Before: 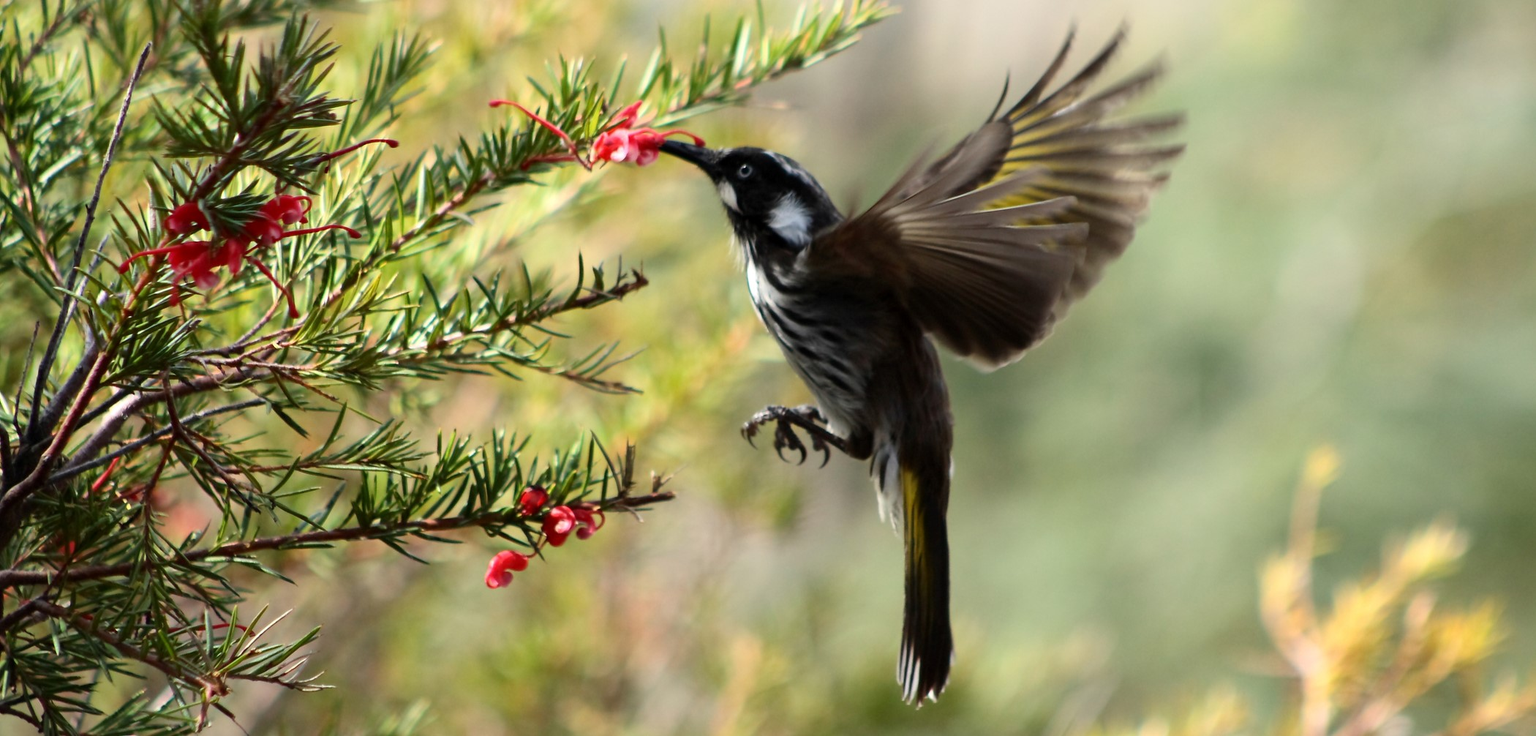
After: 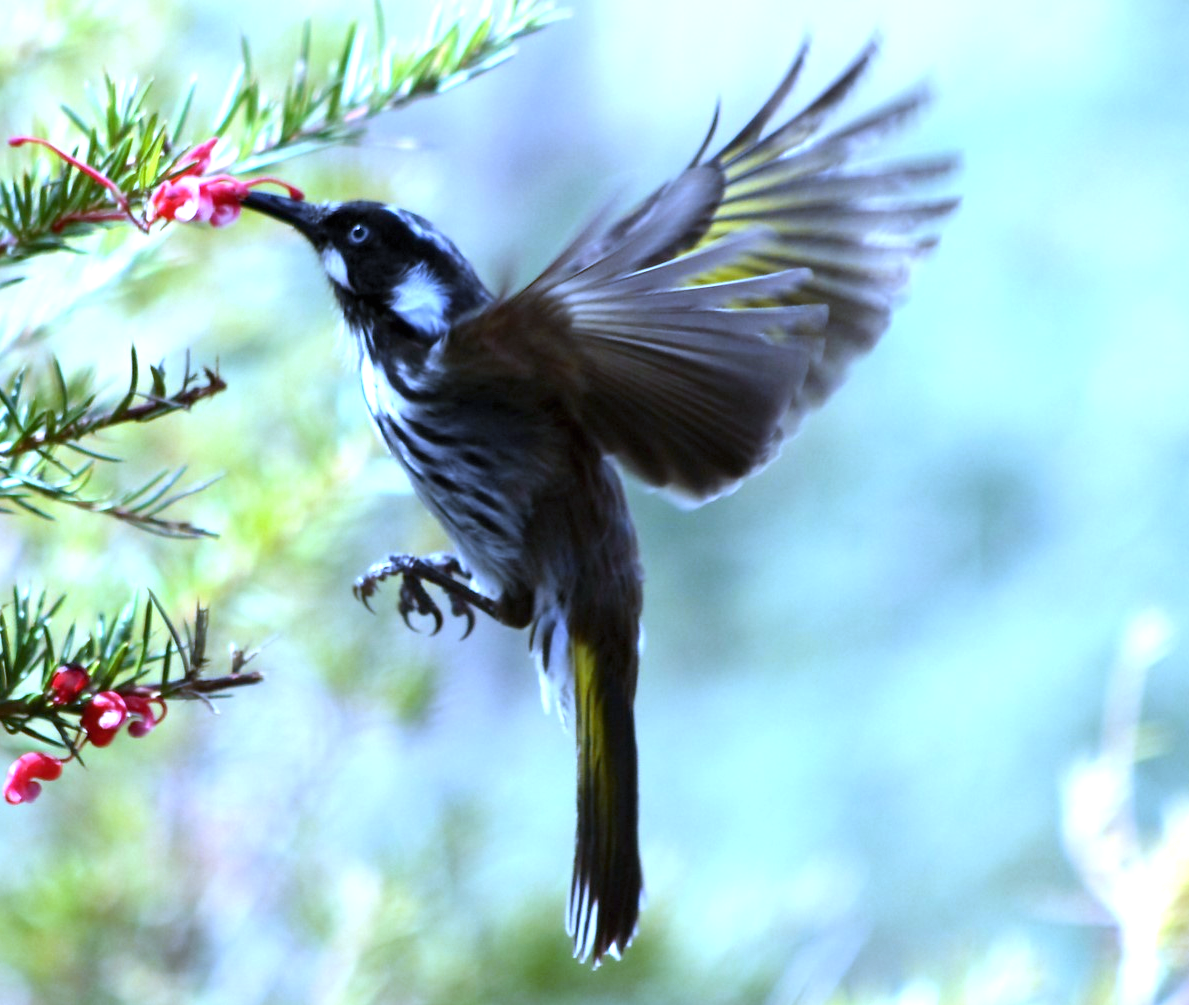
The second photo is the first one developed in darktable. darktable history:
exposure: black level correction 0, exposure 0.953 EV, compensate exposure bias true, compensate highlight preservation false
white balance: red 0.766, blue 1.537
crop: left 31.458%, top 0%, right 11.876%
color balance rgb: on, module defaults
